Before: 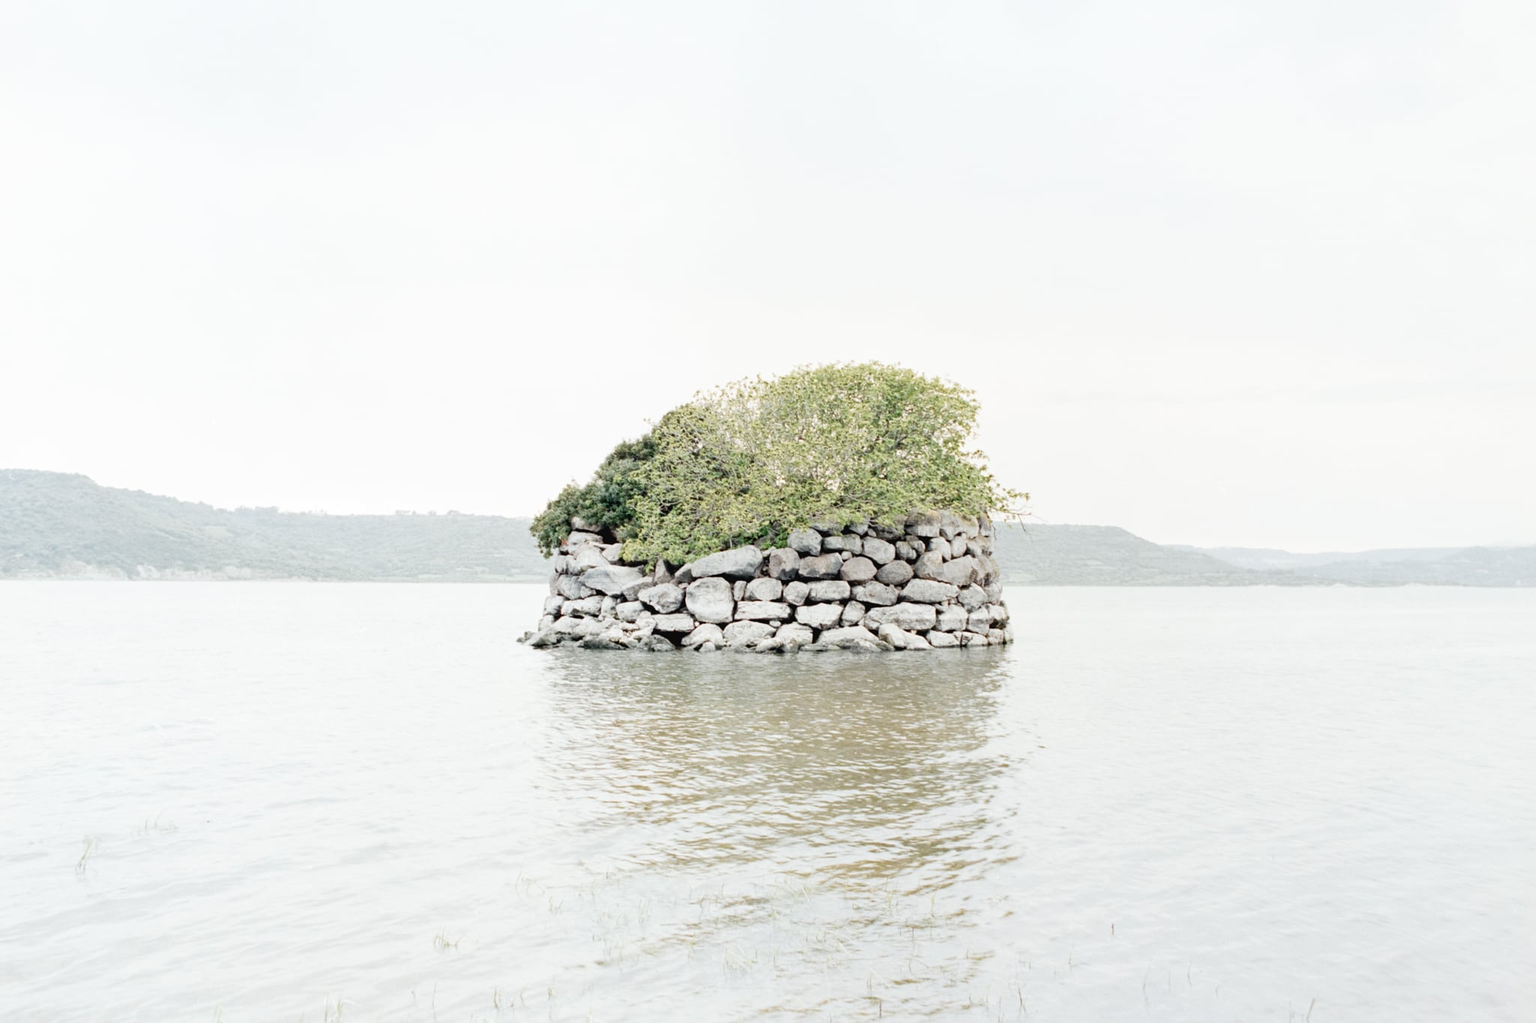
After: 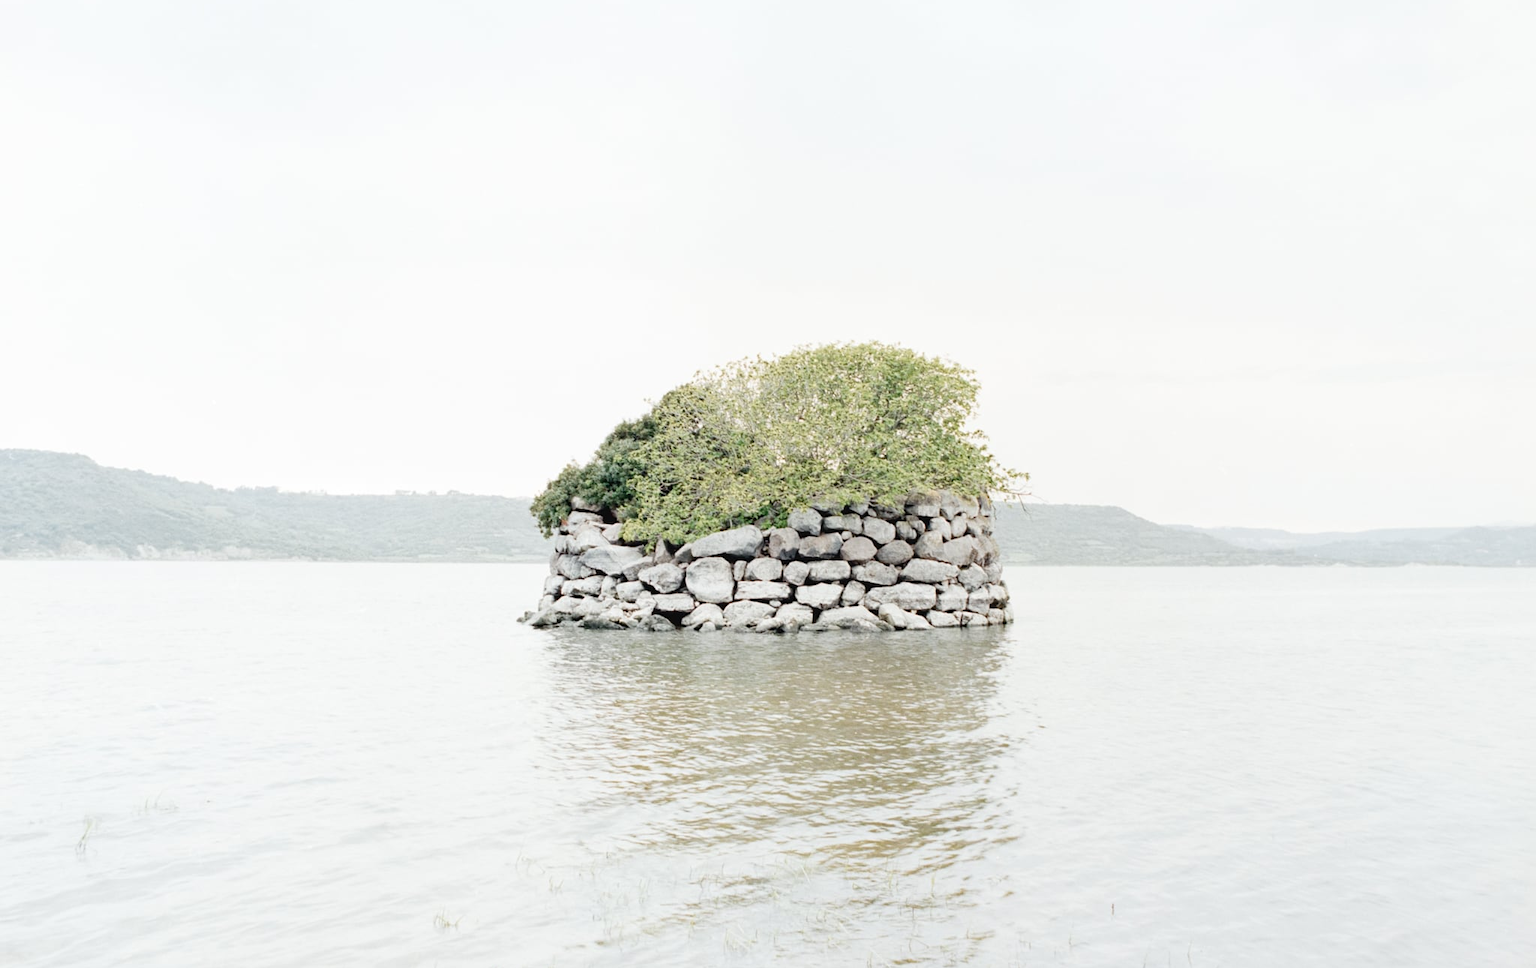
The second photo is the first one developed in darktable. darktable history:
crop and rotate: top 2.026%, bottom 3.289%
tone equalizer: -7 EV 0.159 EV, -6 EV 0.59 EV, -5 EV 1.11 EV, -4 EV 1.37 EV, -3 EV 1.15 EV, -2 EV 0.6 EV, -1 EV 0.153 EV, smoothing diameter 24.83%, edges refinement/feathering 7.84, preserve details guided filter
